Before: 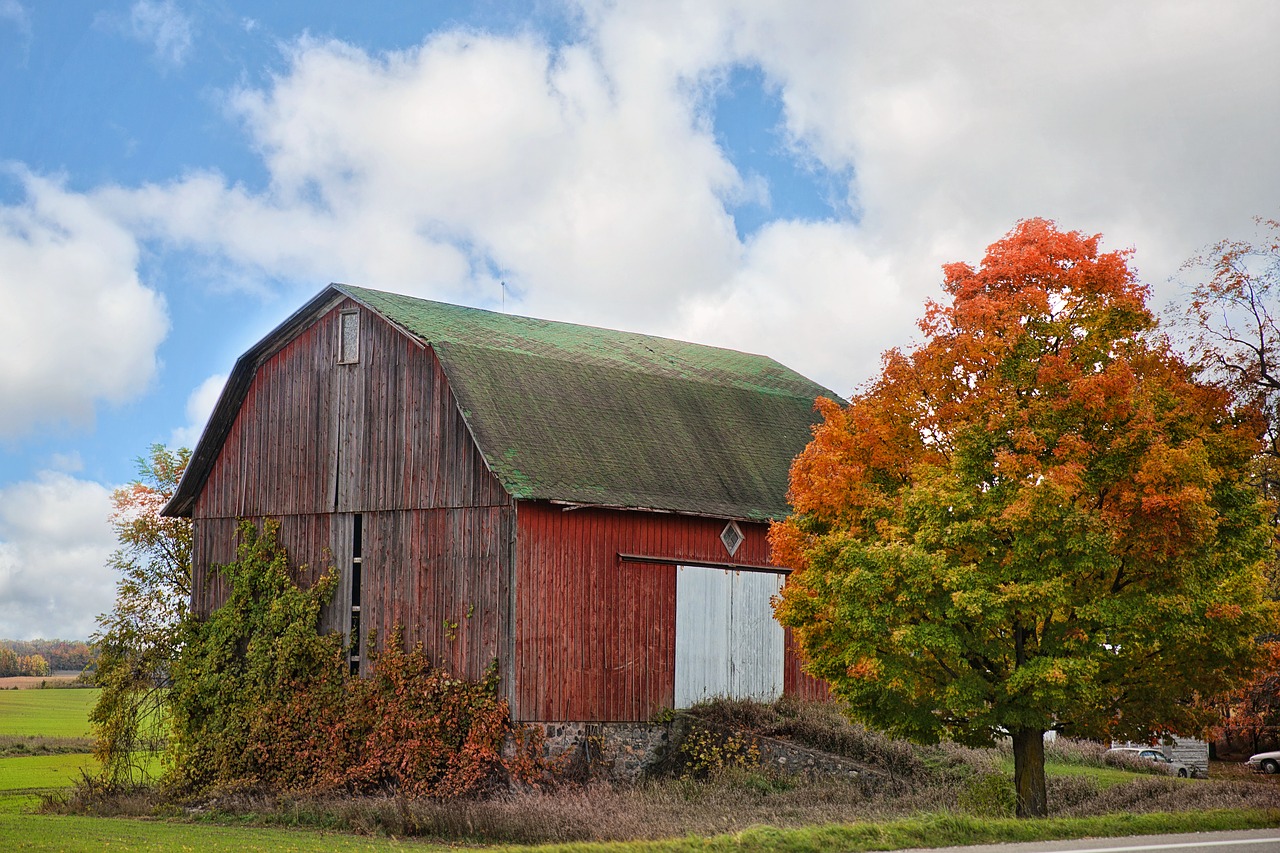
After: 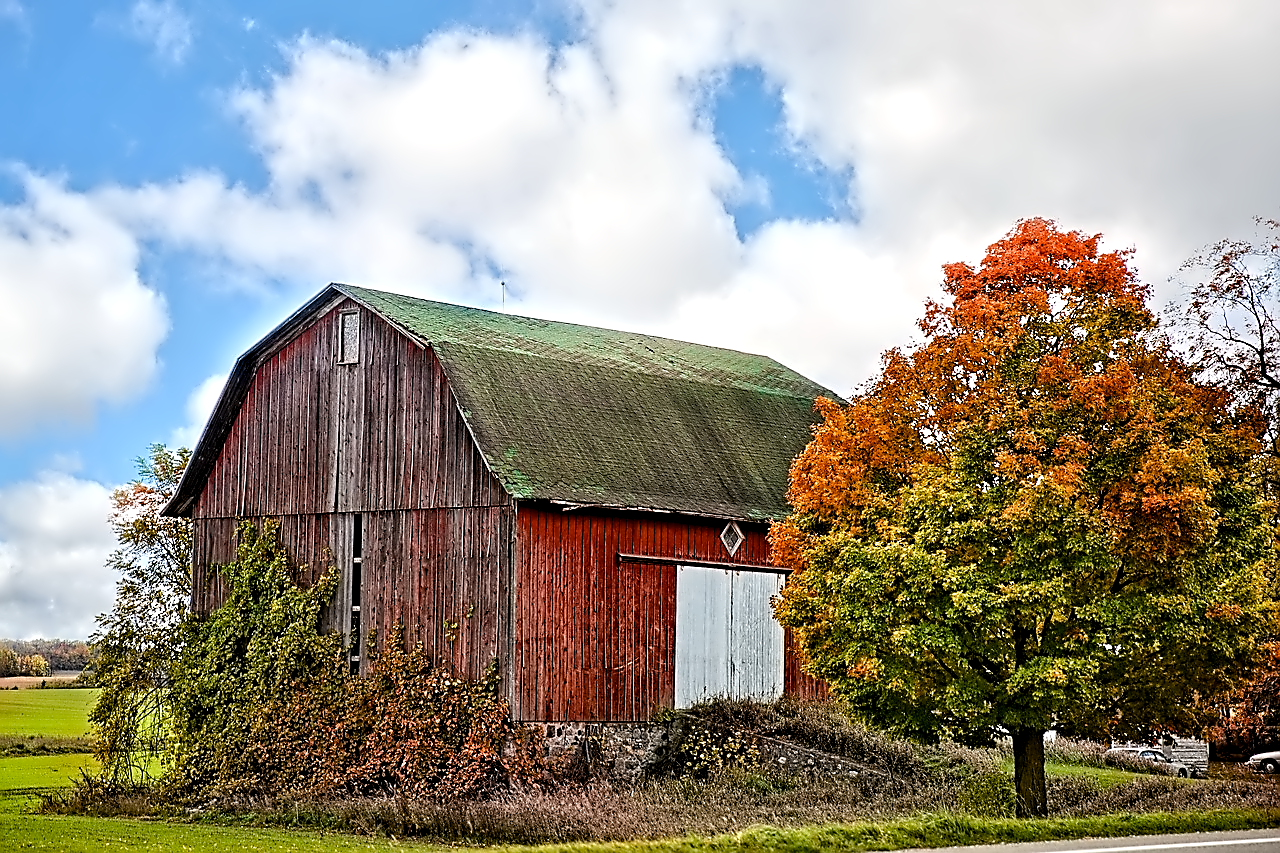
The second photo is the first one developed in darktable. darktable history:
sharpen: on, module defaults
color balance rgb: global offset › luminance -0.51%, perceptual saturation grading › global saturation 27.53%, perceptual saturation grading › highlights -25%, perceptual saturation grading › shadows 25%, perceptual brilliance grading › highlights 6.62%, perceptual brilliance grading › mid-tones 17.07%, perceptual brilliance grading › shadows -5.23%
contrast equalizer: octaves 7, y [[0.5, 0.542, 0.583, 0.625, 0.667, 0.708], [0.5 ×6], [0.5 ×6], [0, 0.033, 0.067, 0.1, 0.133, 0.167], [0, 0.05, 0.1, 0.15, 0.2, 0.25]]
